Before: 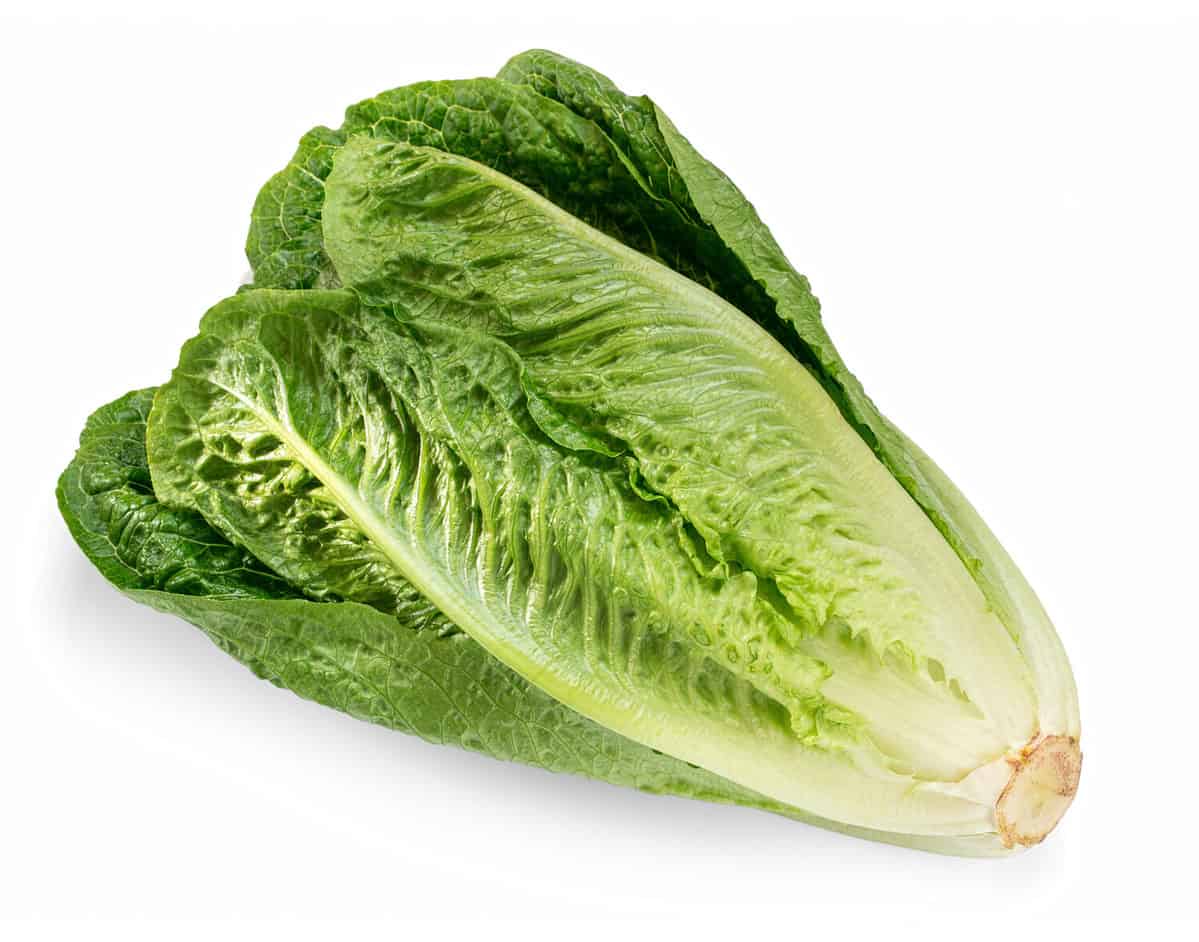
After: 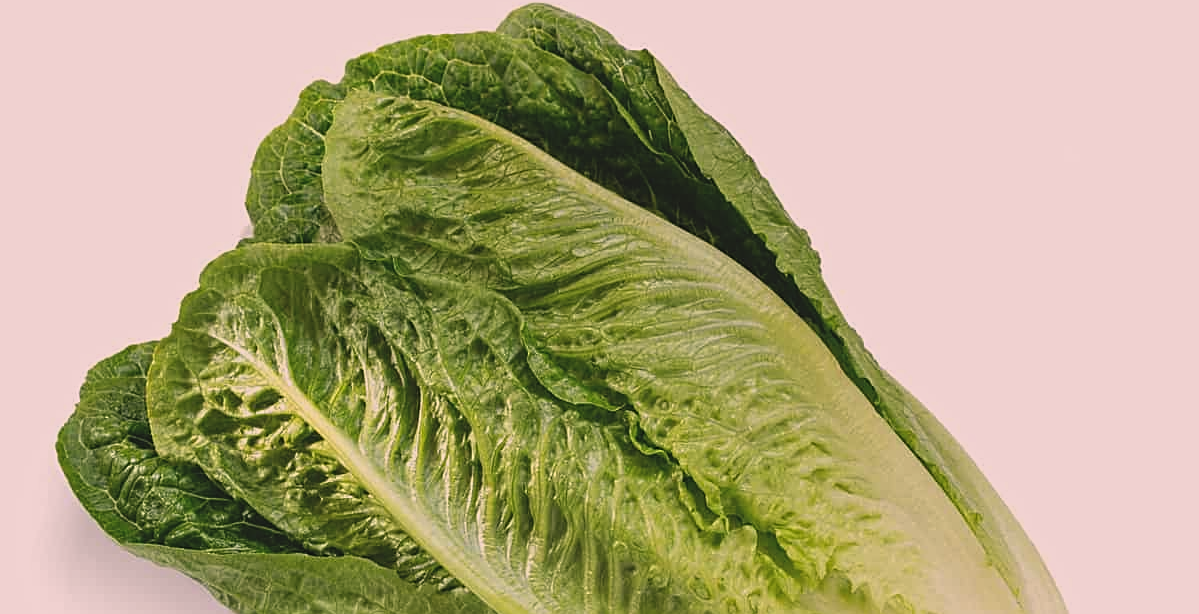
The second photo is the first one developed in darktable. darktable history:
crop and rotate: top 4.903%, bottom 29.856%
exposure: black level correction -0.015, exposure -0.521 EV, compensate highlight preservation false
color correction: highlights a* 12.66, highlights b* 5.5
sharpen: on, module defaults
